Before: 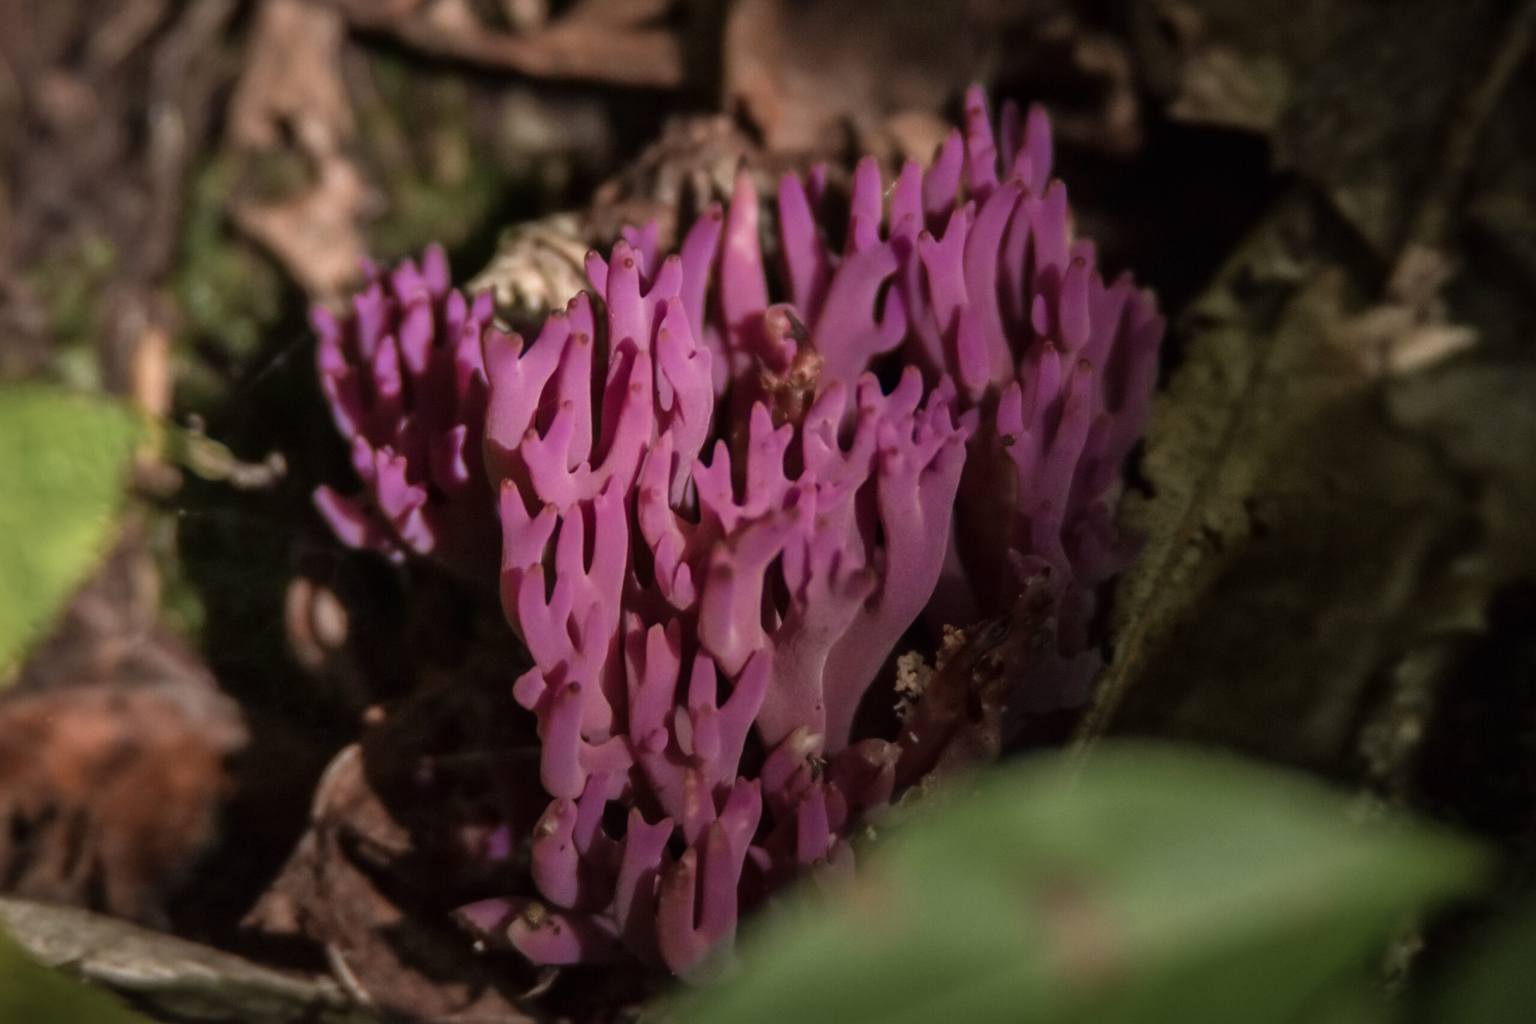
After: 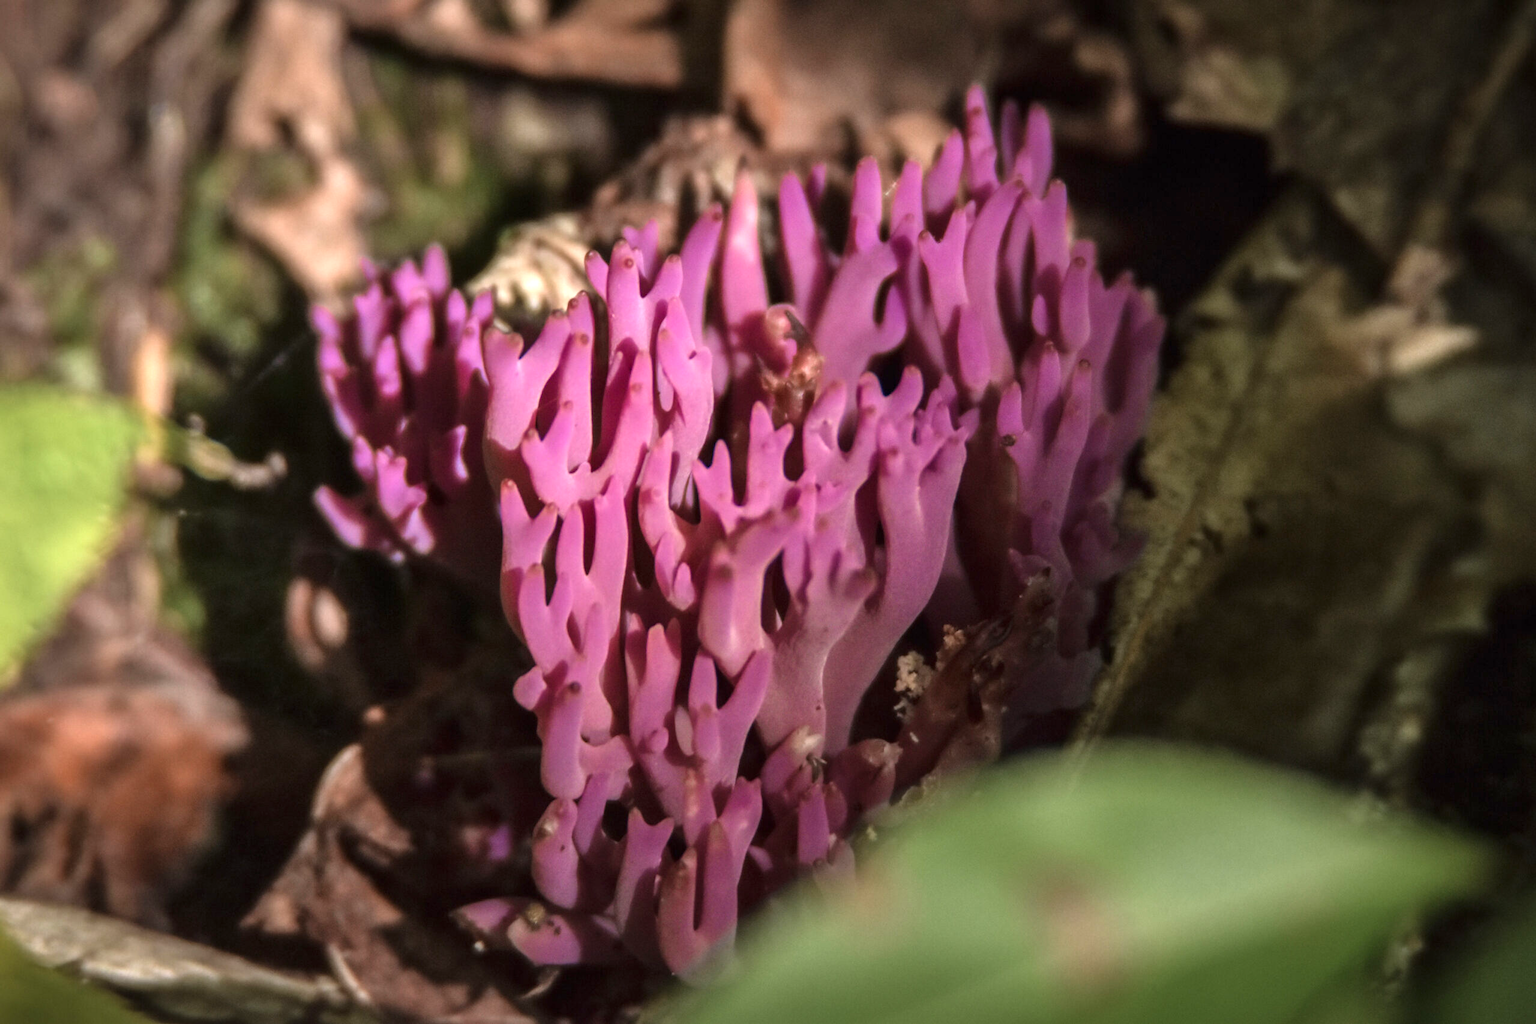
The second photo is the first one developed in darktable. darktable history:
exposure: exposure 0.947 EV, compensate exposure bias true, compensate highlight preservation false
